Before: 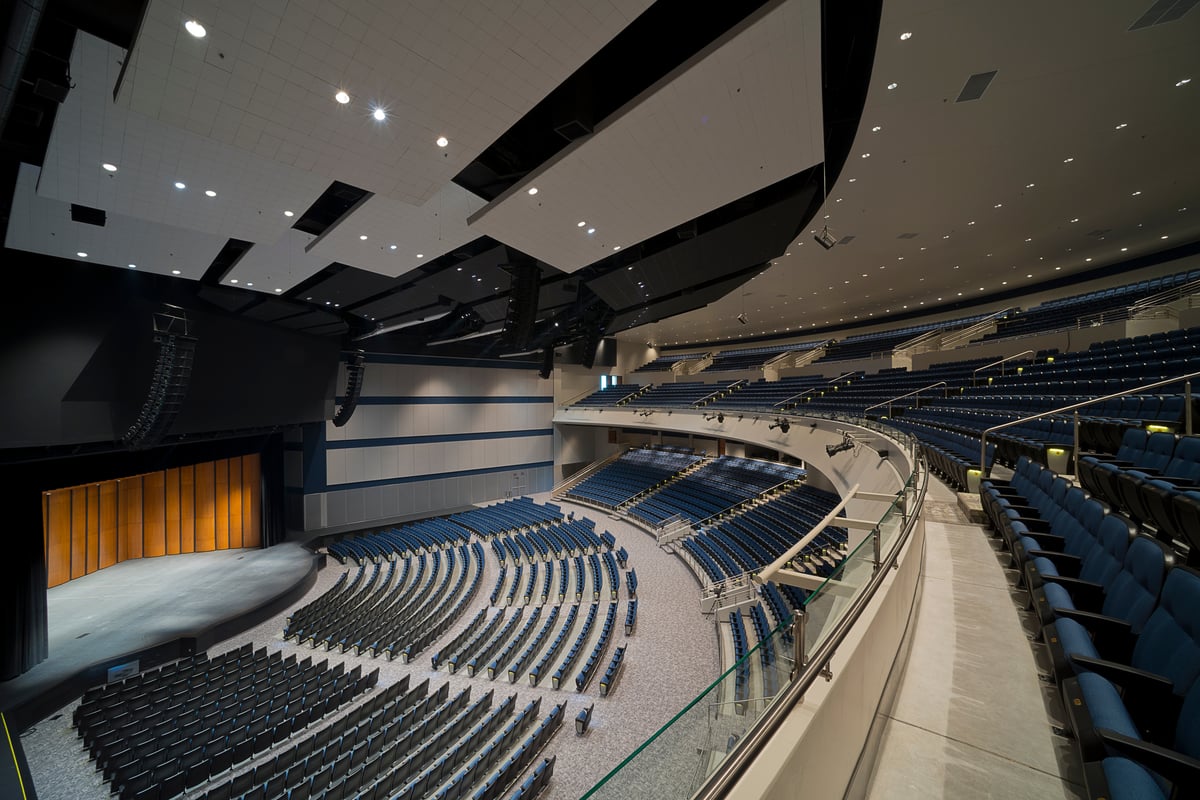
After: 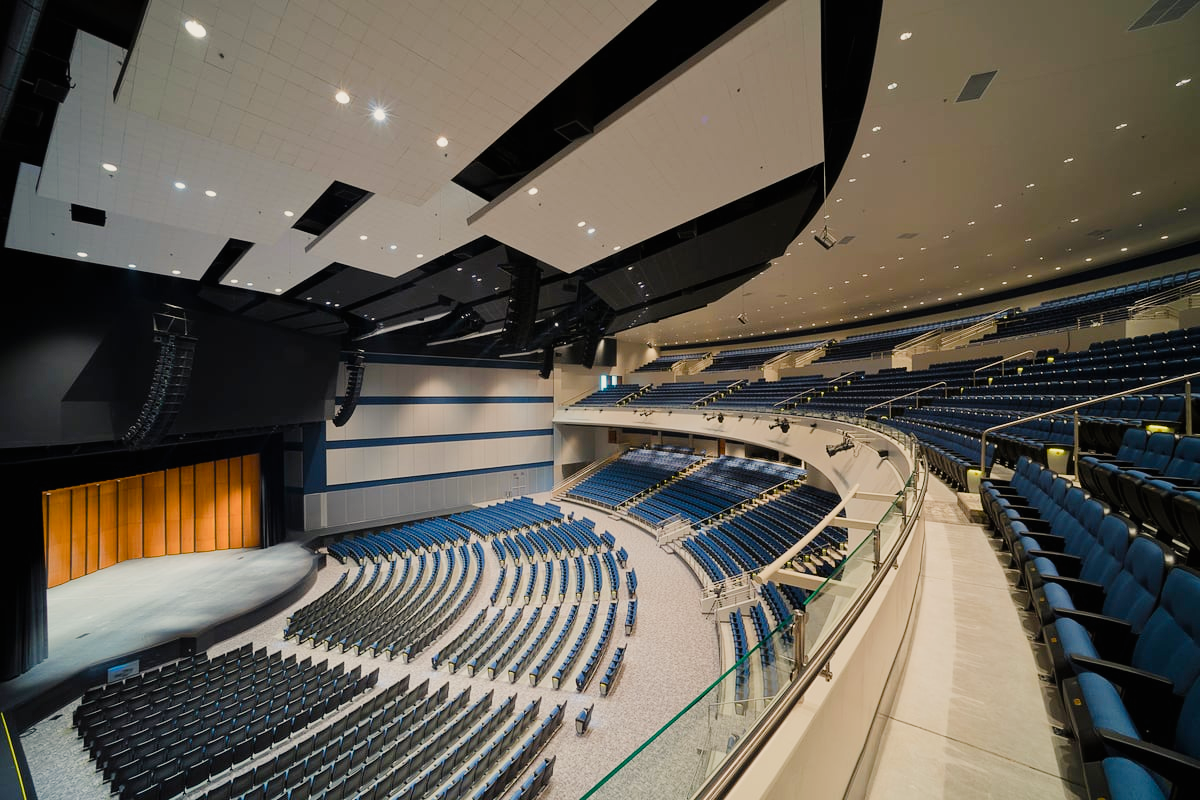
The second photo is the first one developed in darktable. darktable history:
color balance rgb: highlights gain › chroma 2.999%, highlights gain › hue 76.27°, global offset › luminance 0.495%, perceptual saturation grading › global saturation 20%, perceptual saturation grading › highlights -25.744%, perceptual saturation grading › shadows 49.902%
filmic rgb: black relative exposure -7.2 EV, white relative exposure 5.34 EV, hardness 3.03
exposure: black level correction 0, exposure 1.001 EV, compensate exposure bias true, compensate highlight preservation false
